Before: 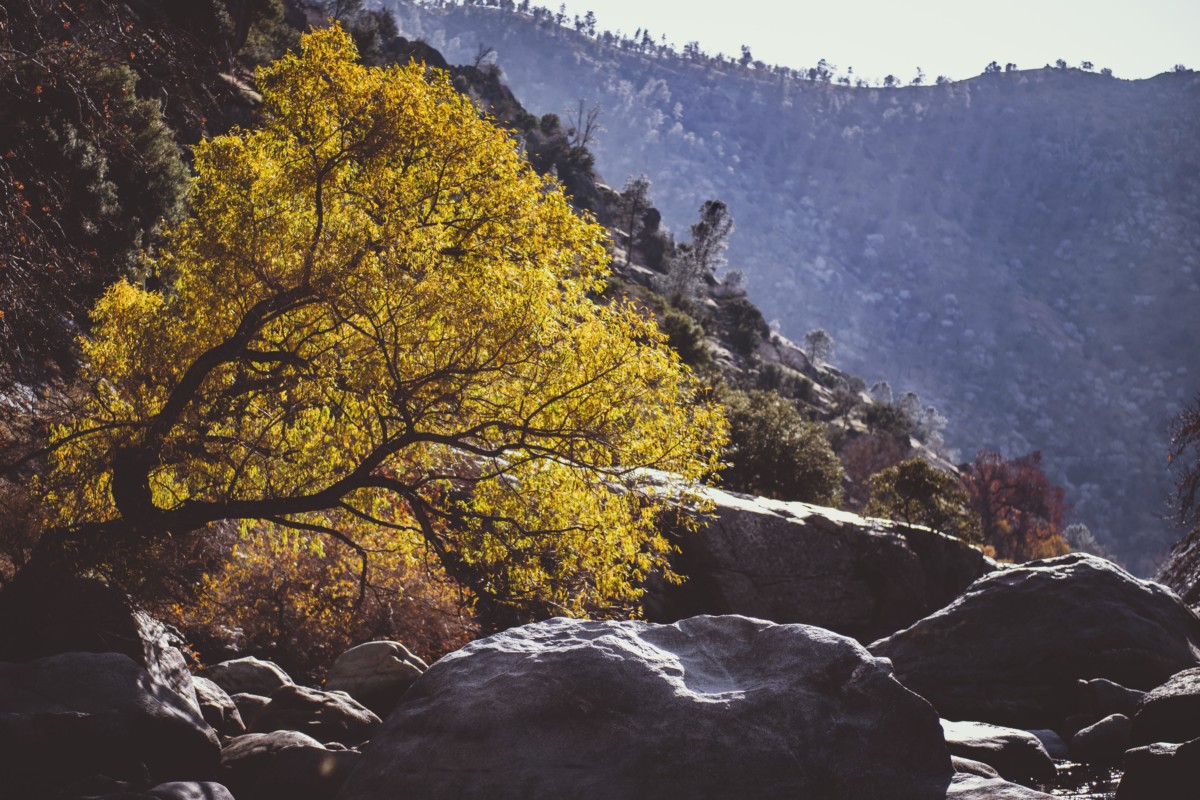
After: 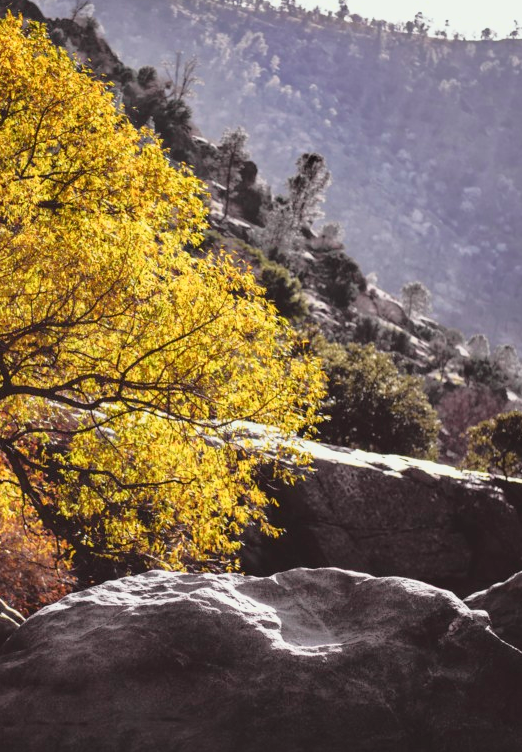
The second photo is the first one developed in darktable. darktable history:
crop: left 33.606%, top 5.928%, right 22.884%
contrast brightness saturation: saturation -0.17
tone curve: curves: ch0 [(0, 0) (0.062, 0.023) (0.168, 0.142) (0.359, 0.44) (0.469, 0.544) (0.634, 0.722) (0.839, 0.909) (0.998, 0.978)]; ch1 [(0, 0) (0.437, 0.453) (0.472, 0.47) (0.502, 0.504) (0.527, 0.546) (0.568, 0.619) (0.608, 0.665) (0.669, 0.748) (0.859, 0.899) (1, 1)]; ch2 [(0, 0) (0.33, 0.301) (0.421, 0.443) (0.473, 0.501) (0.504, 0.504) (0.535, 0.564) (0.575, 0.625) (0.608, 0.676) (1, 1)], color space Lab, independent channels, preserve colors none
